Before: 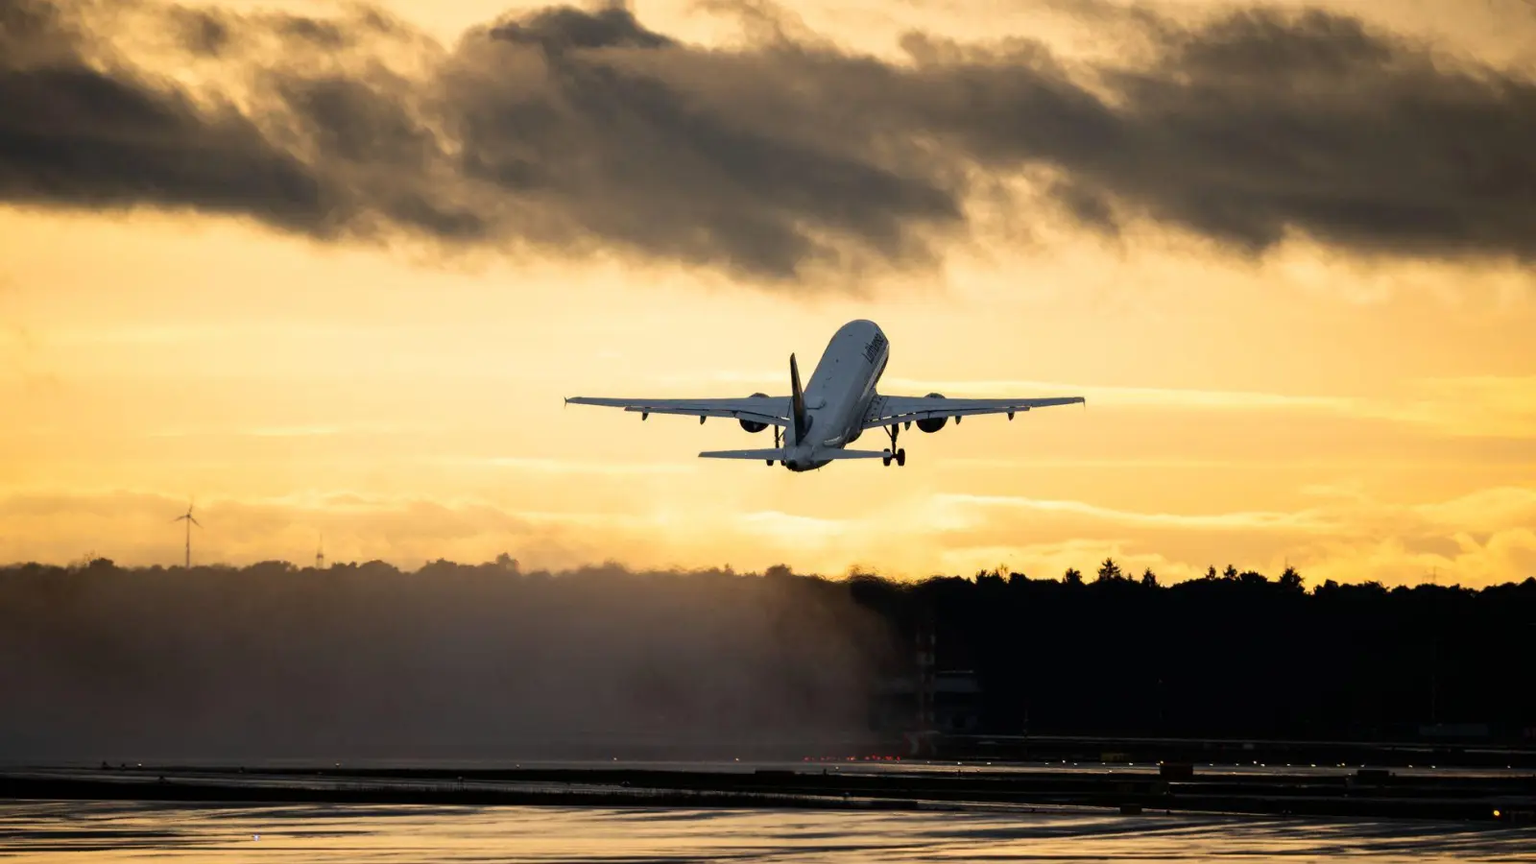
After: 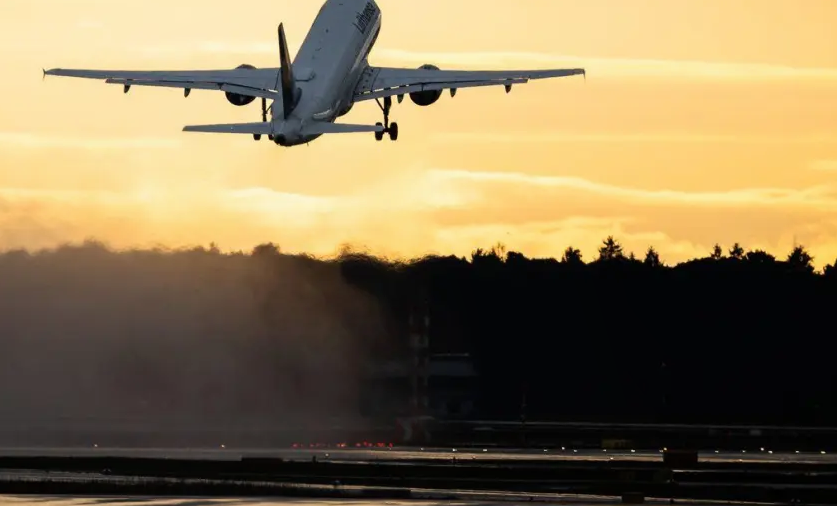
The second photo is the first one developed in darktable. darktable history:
local contrast: mode bilateral grid, contrast 99, coarseness 100, detail 89%, midtone range 0.2
crop: left 34.108%, top 38.352%, right 13.579%, bottom 5.413%
contrast brightness saturation: saturation -0.046
